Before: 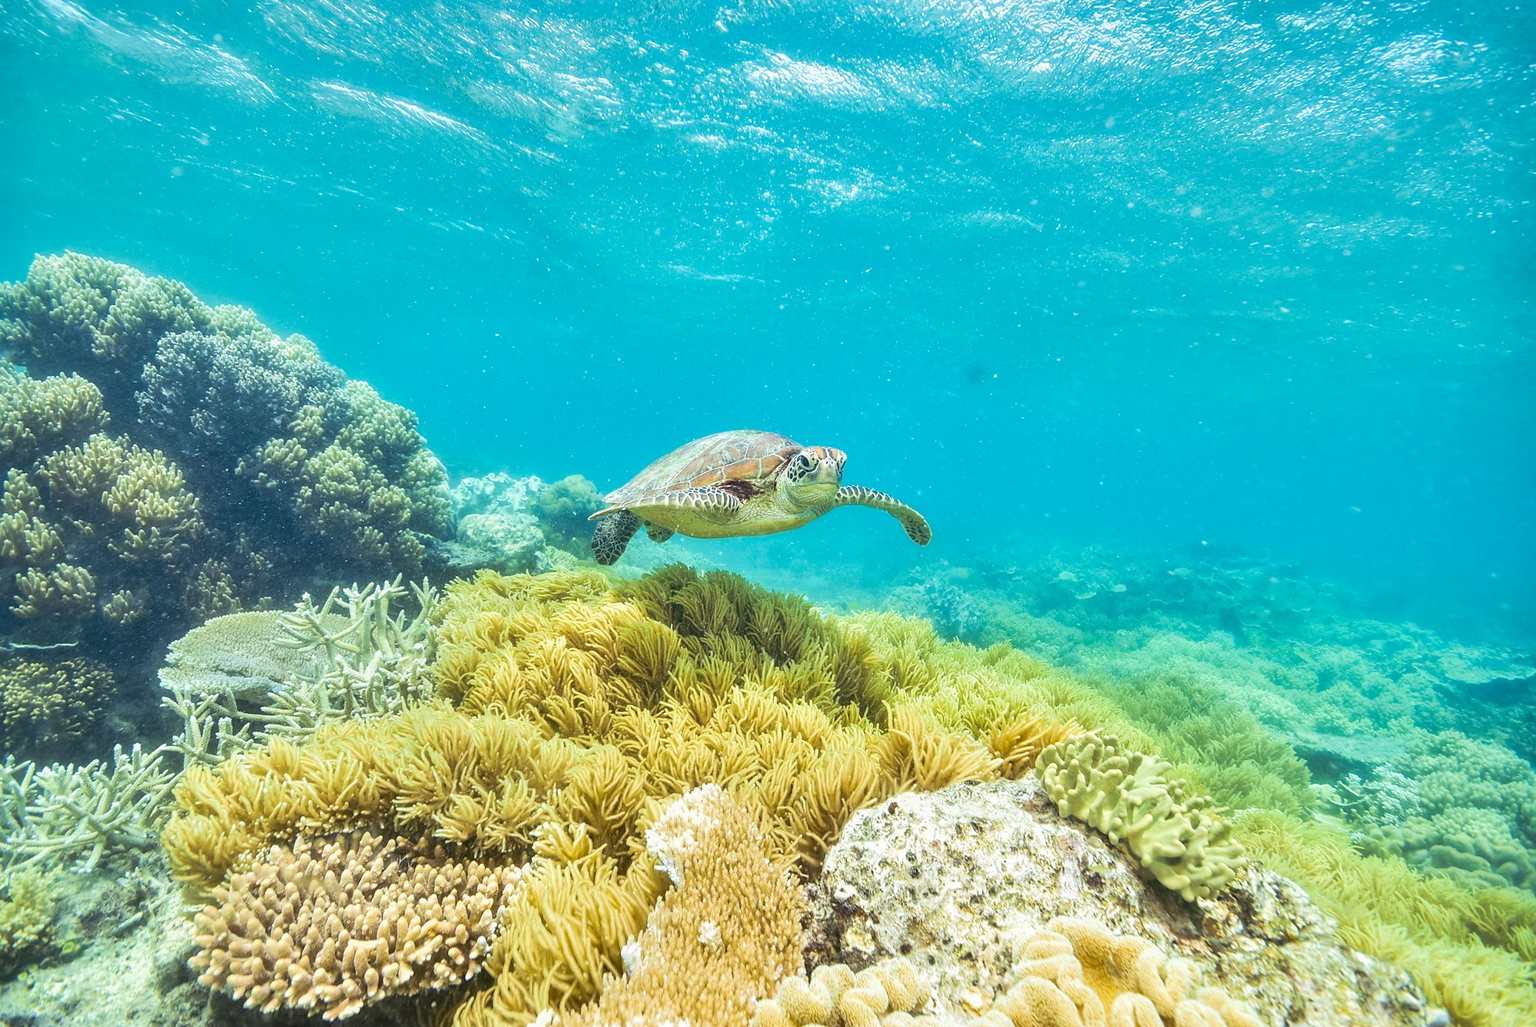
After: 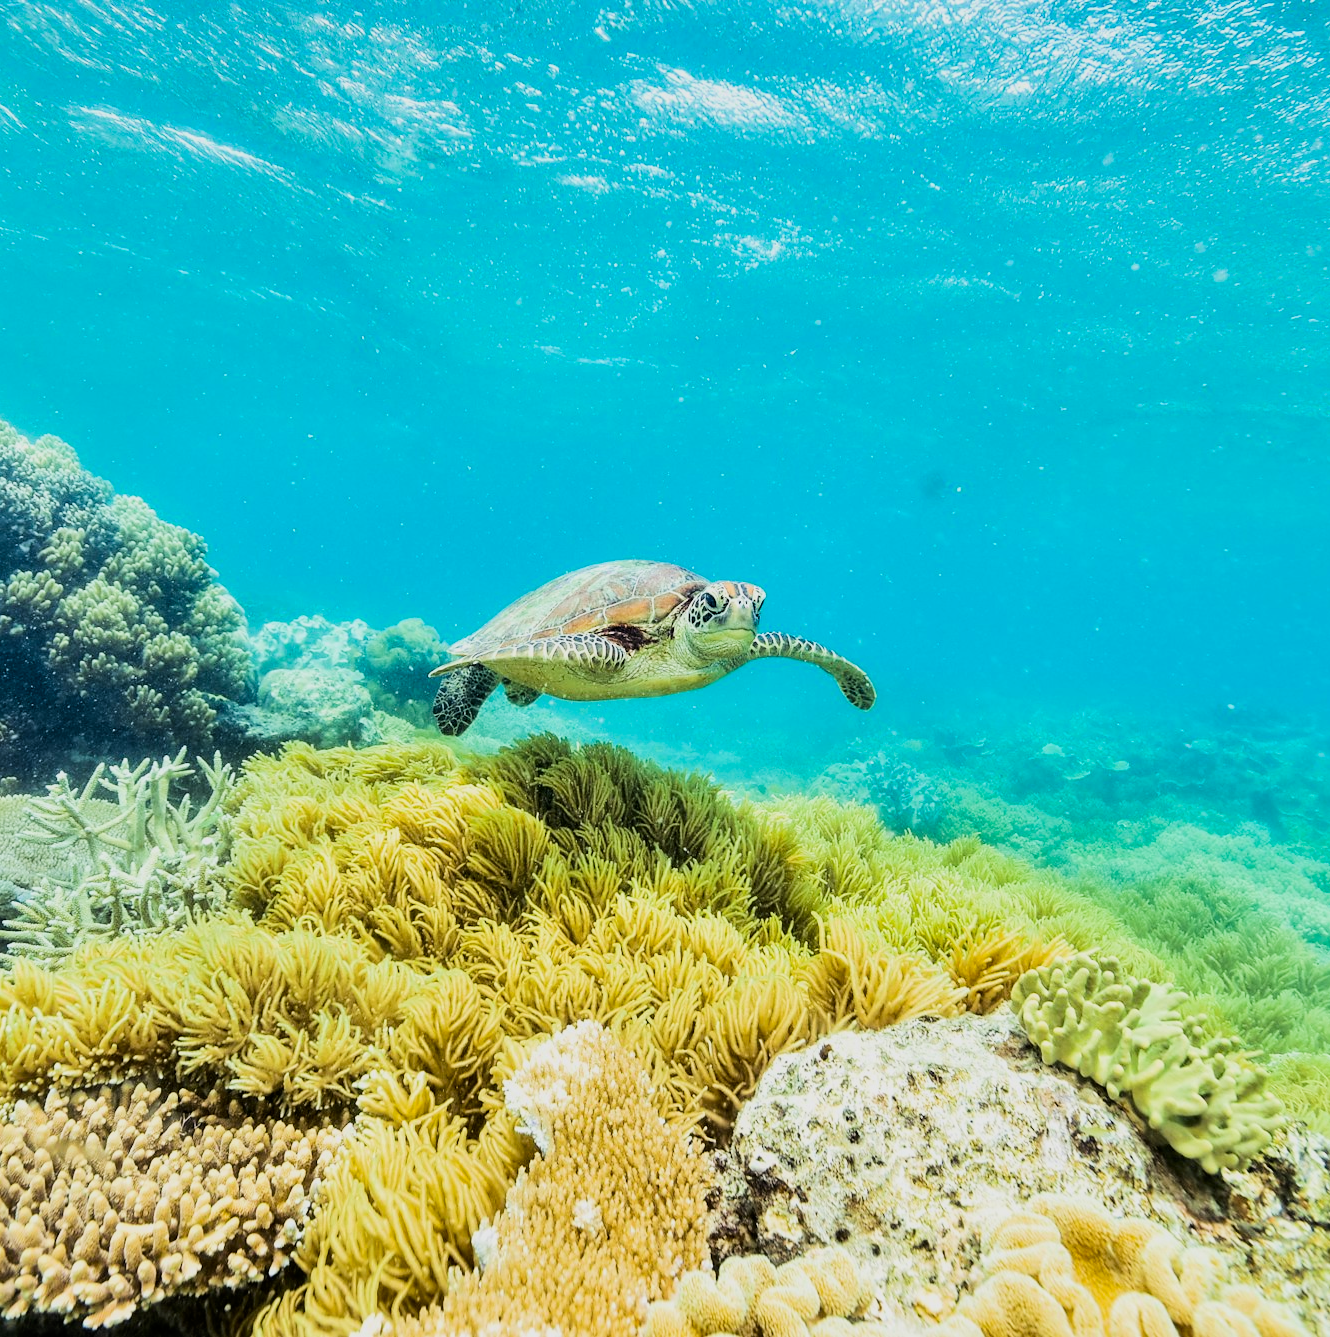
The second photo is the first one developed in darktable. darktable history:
filmic rgb: black relative exposure -5 EV, hardness 2.88, contrast 1.3
crop: left 16.899%, right 16.556%
contrast brightness saturation: contrast 0.13, brightness -0.05, saturation 0.16
